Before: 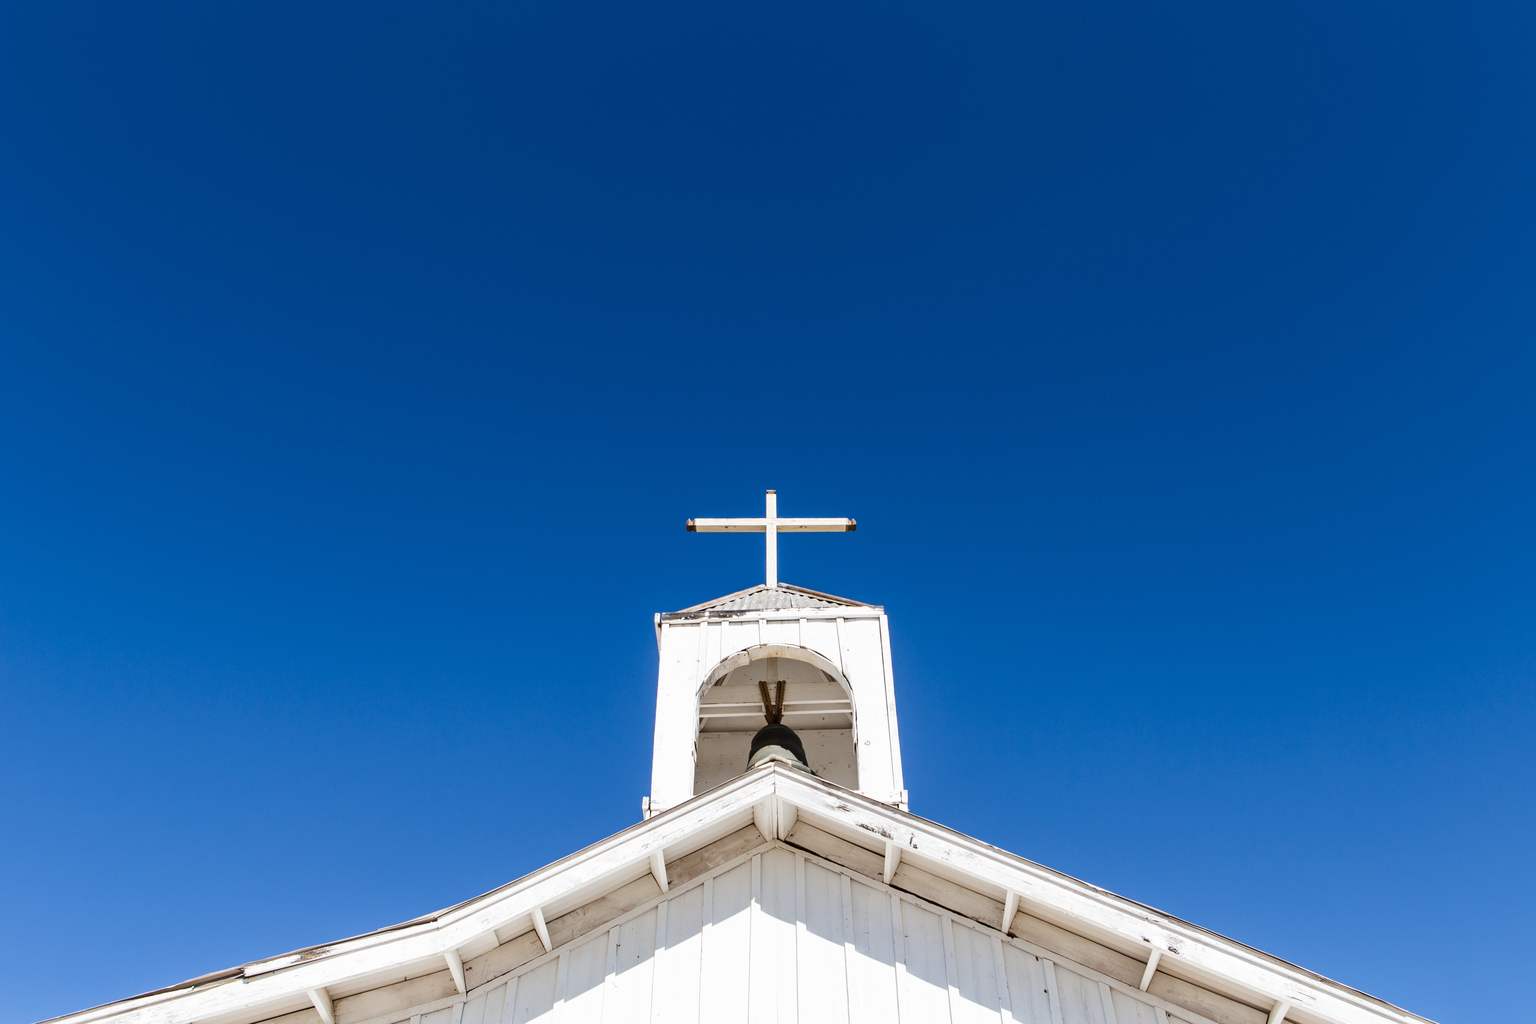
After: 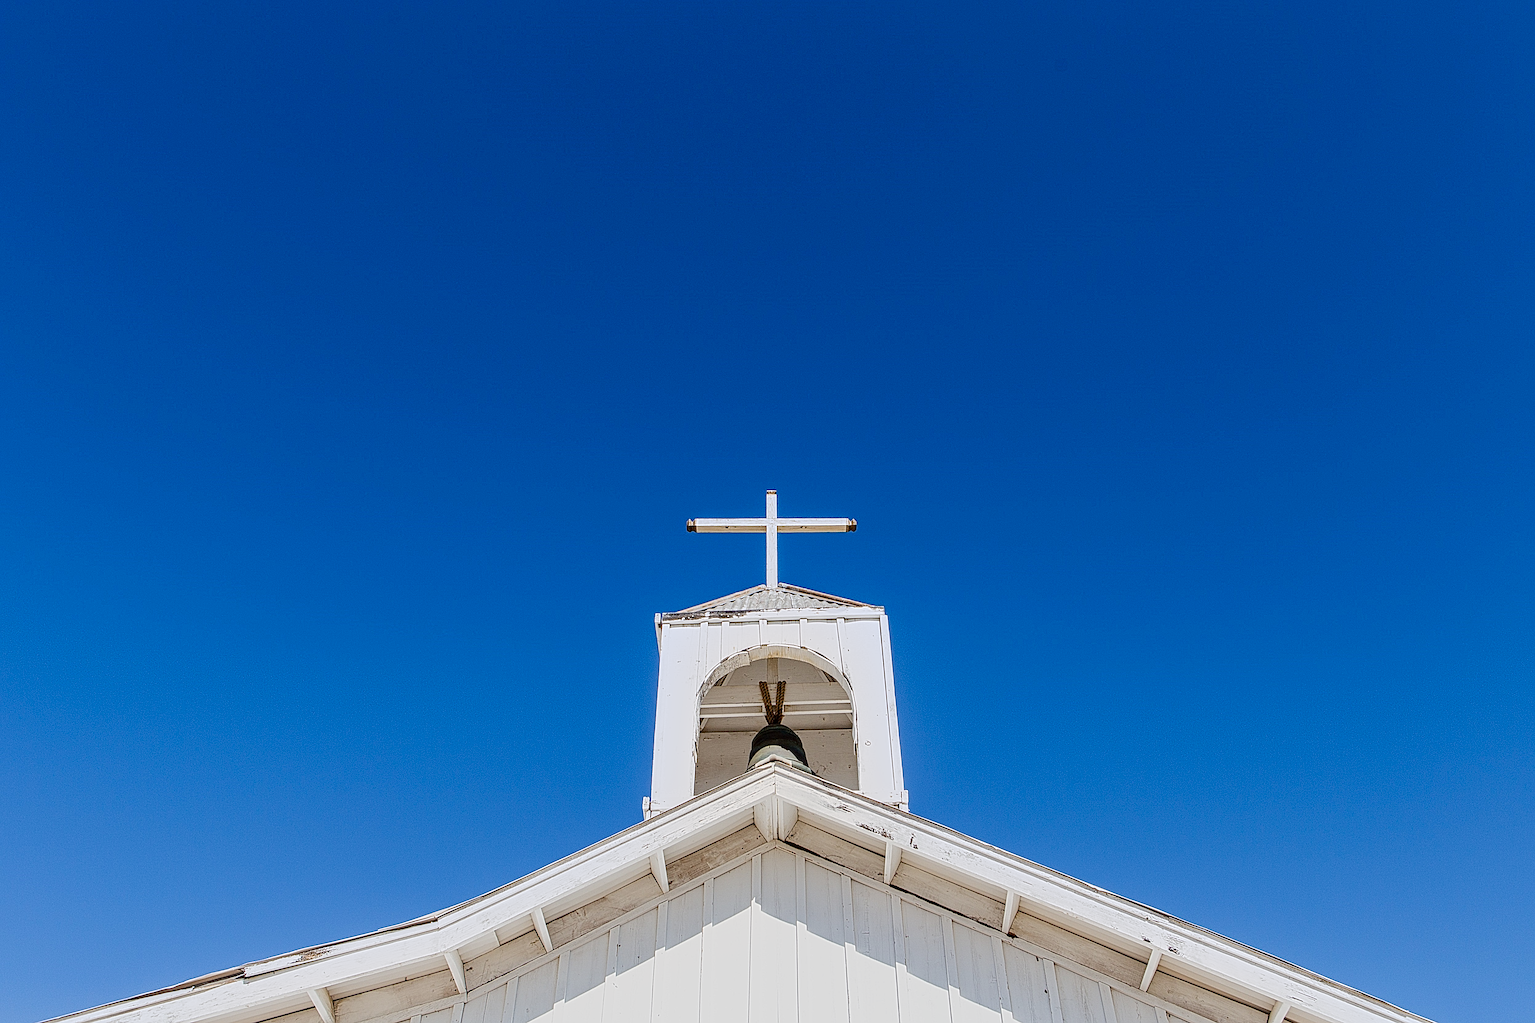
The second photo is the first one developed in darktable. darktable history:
local contrast: mode bilateral grid, contrast 20, coarseness 3, detail 300%, midtone range 0.2
sharpen: on, module defaults
white balance: emerald 1
filmic rgb: black relative exposure -16 EV, threshold -0.33 EV, transition 3.19 EV, structure ↔ texture 100%, target black luminance 0%, hardness 7.57, latitude 72.96%, contrast 0.908, highlights saturation mix 10%, shadows ↔ highlights balance -0.38%, add noise in highlights 0, preserve chrominance no, color science v4 (2020), iterations of high-quality reconstruction 10, enable highlight reconstruction true
